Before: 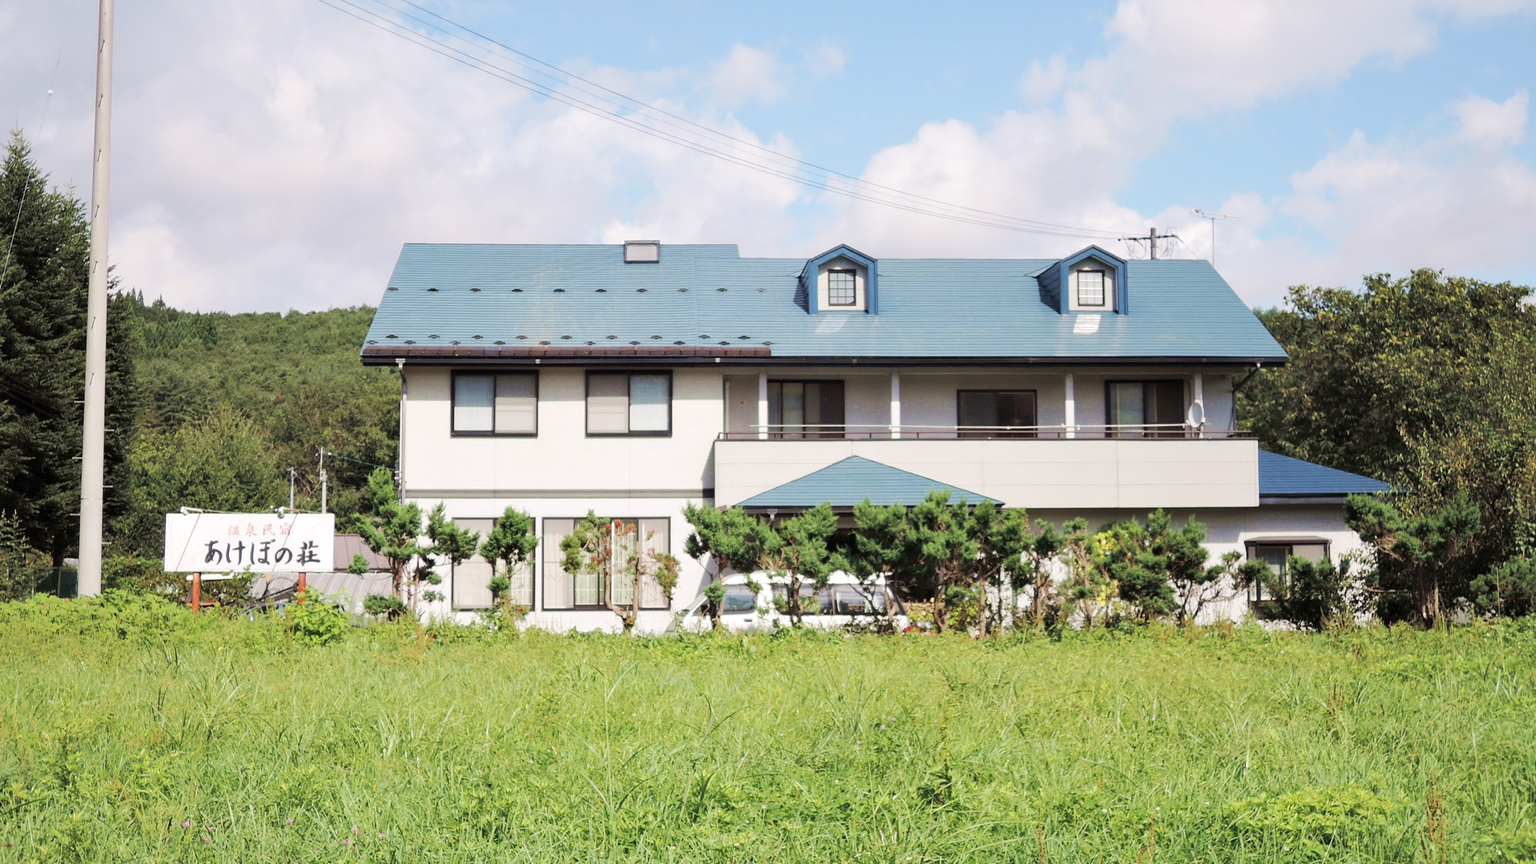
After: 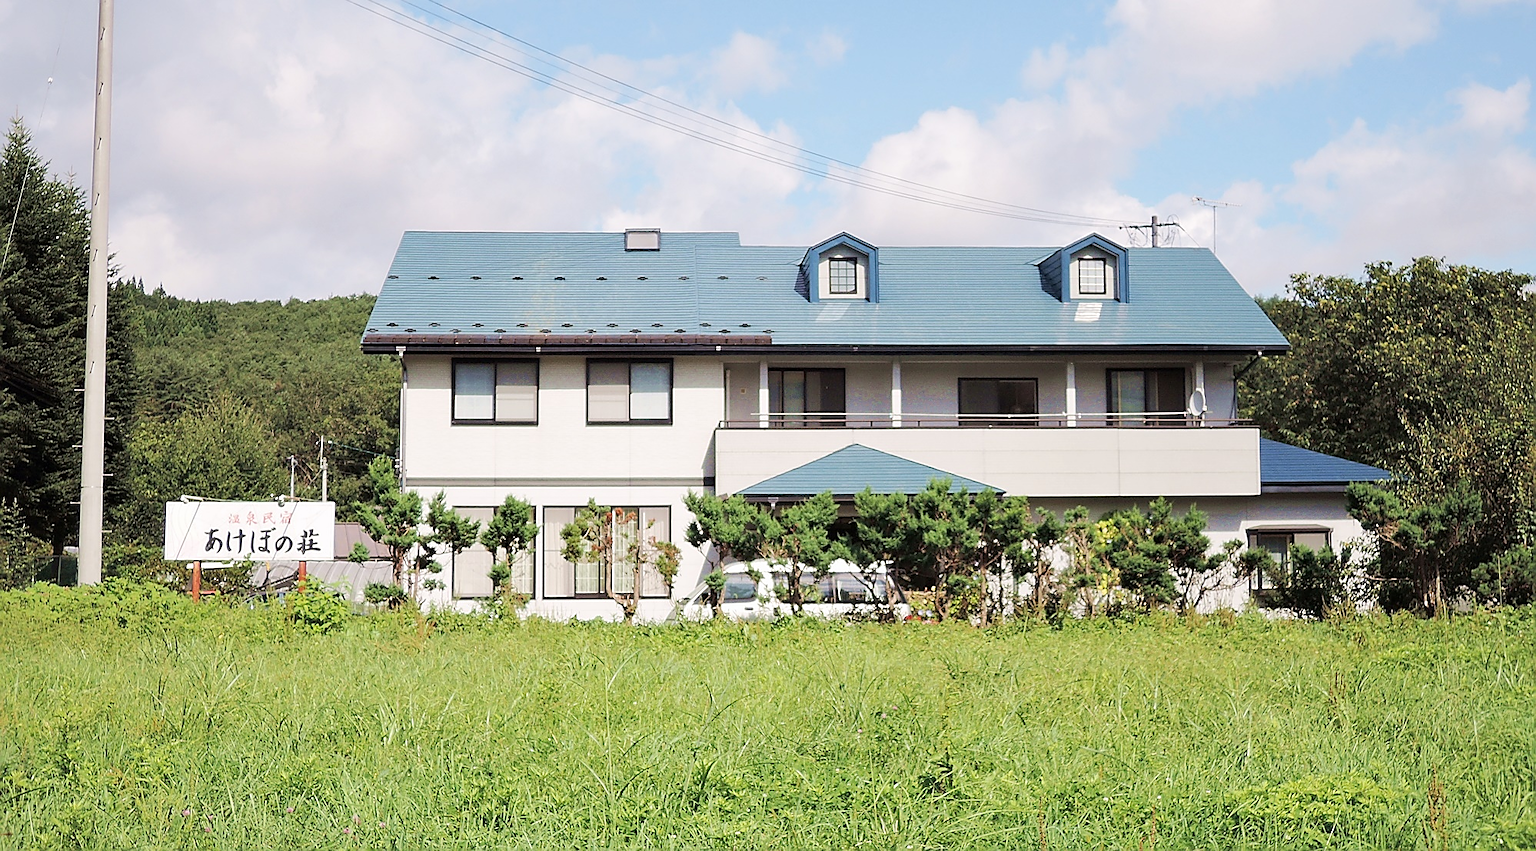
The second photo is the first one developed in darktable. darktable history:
exposure: exposure -0.018 EV, compensate exposure bias true, compensate highlight preservation false
crop: top 1.442%, right 0.065%
sharpen: radius 1.388, amount 1.243, threshold 0.702
